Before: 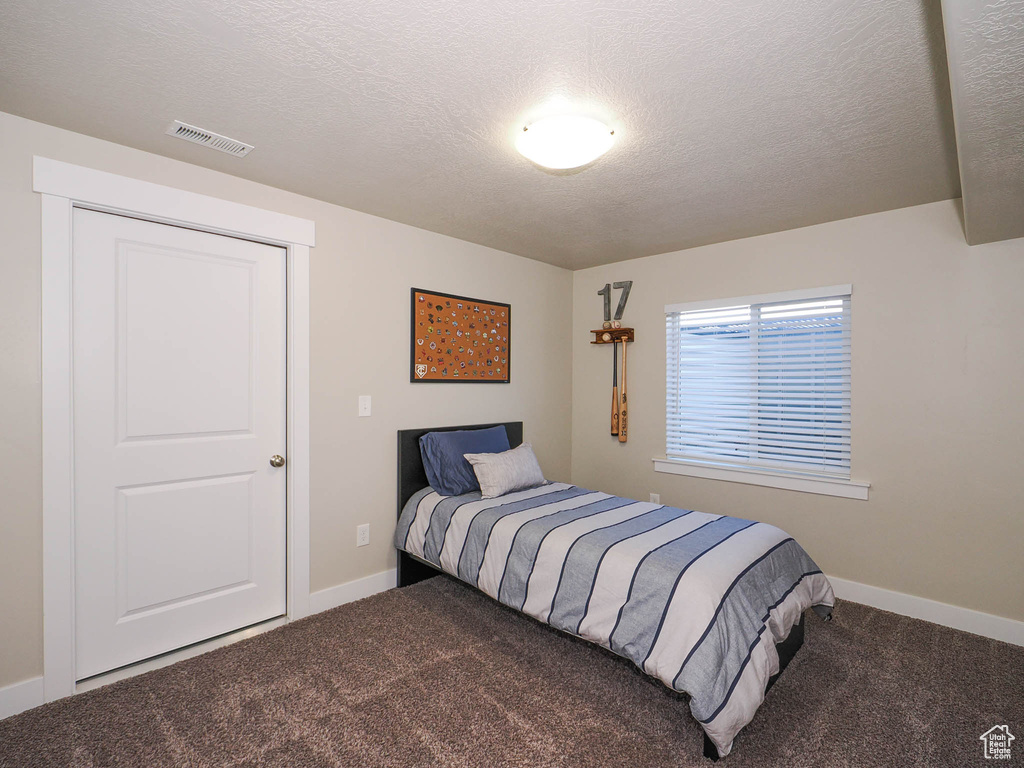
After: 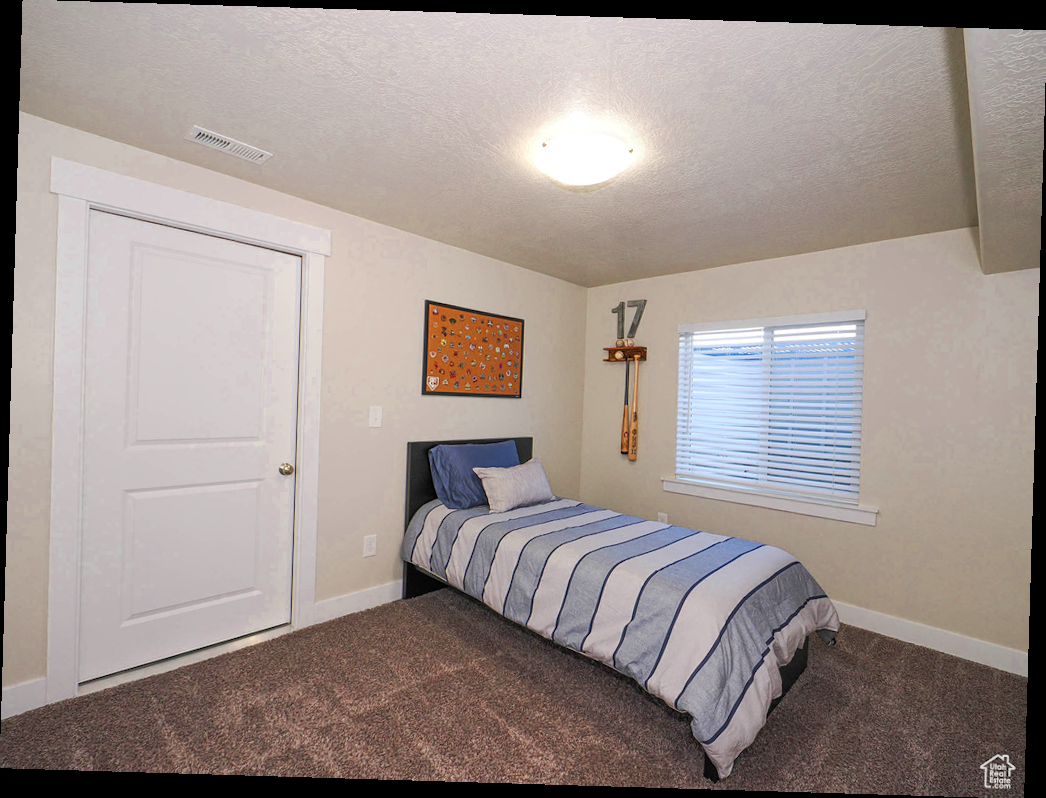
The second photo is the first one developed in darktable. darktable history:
rotate and perspective: rotation 1.72°, automatic cropping off
color zones: curves: ch0 [(0.004, 0.305) (0.261, 0.623) (0.389, 0.399) (0.708, 0.571) (0.947, 0.34)]; ch1 [(0.025, 0.645) (0.229, 0.584) (0.326, 0.551) (0.484, 0.262) (0.757, 0.643)]
